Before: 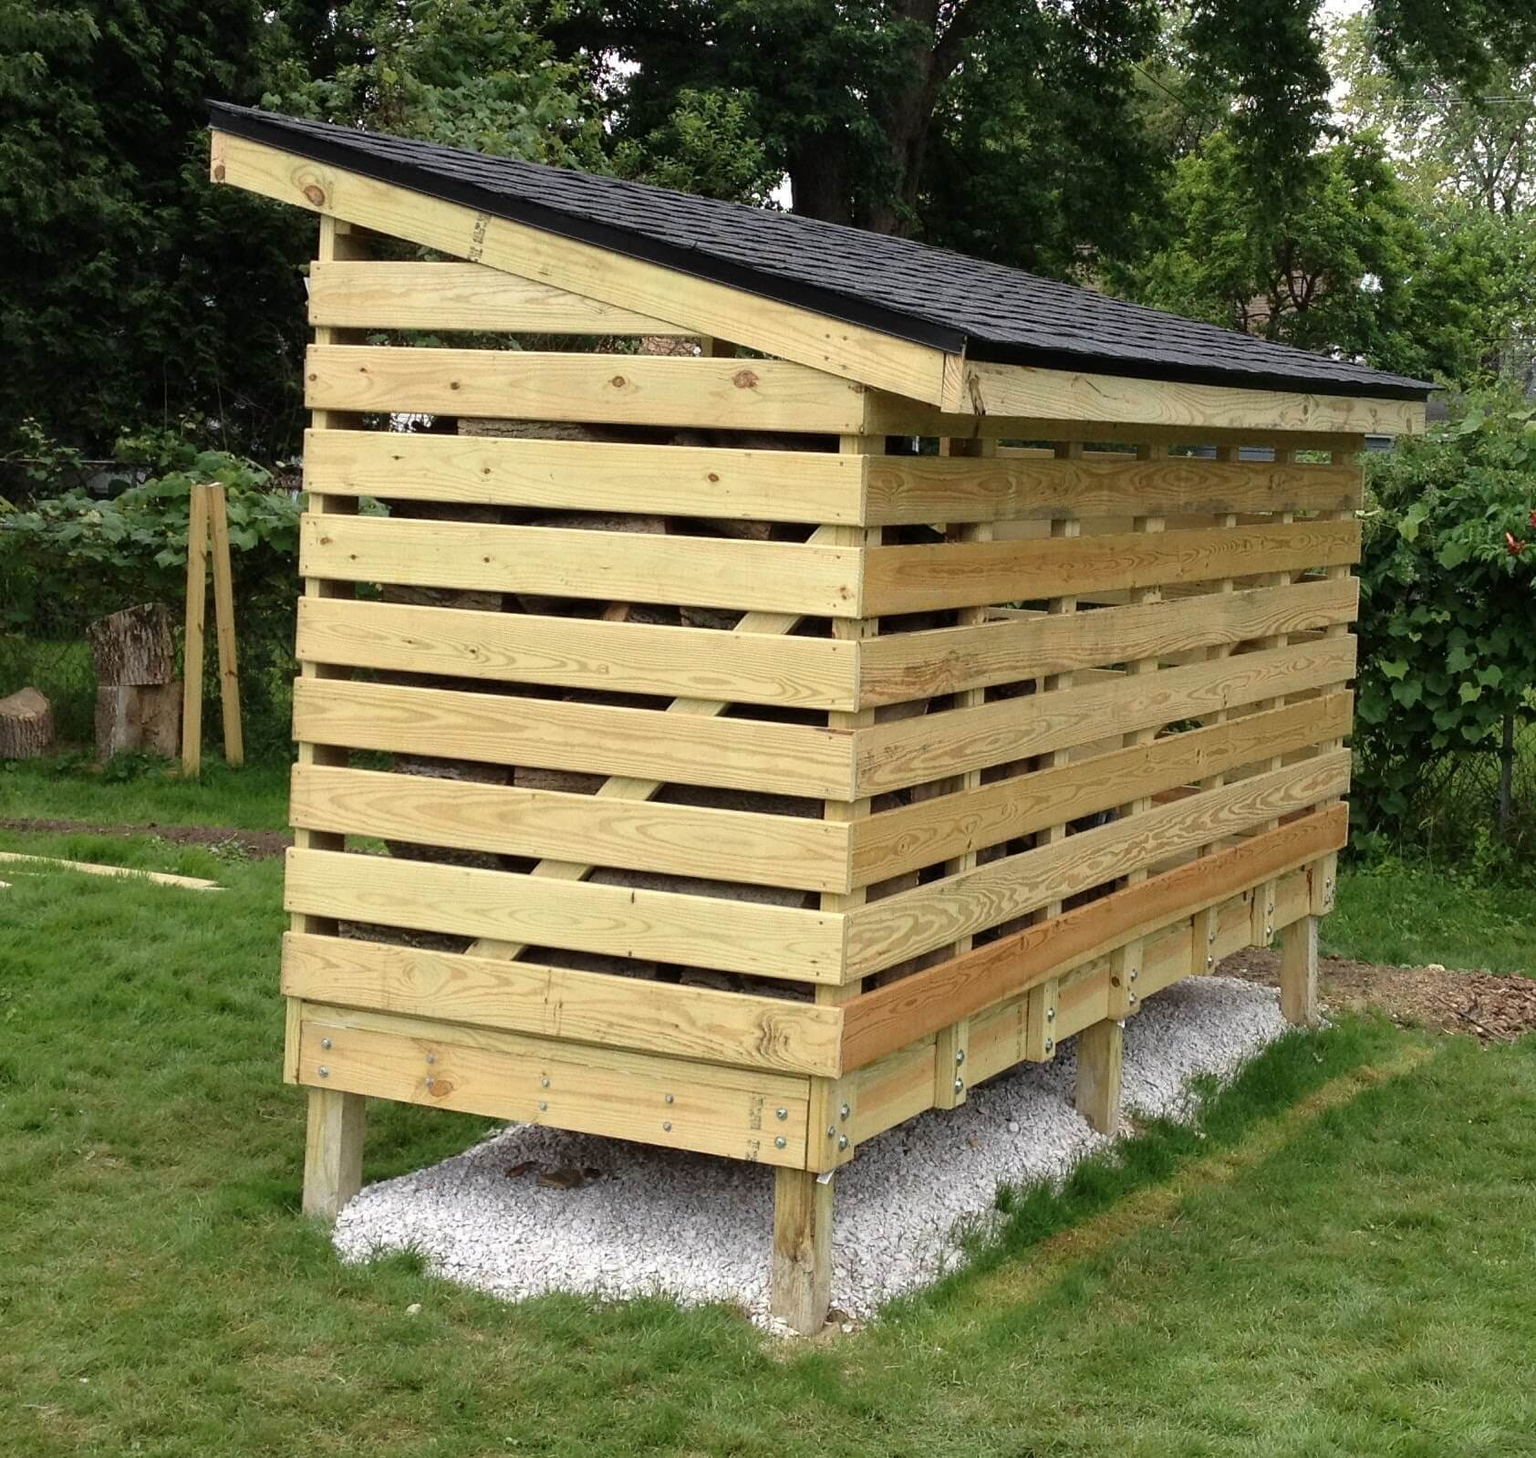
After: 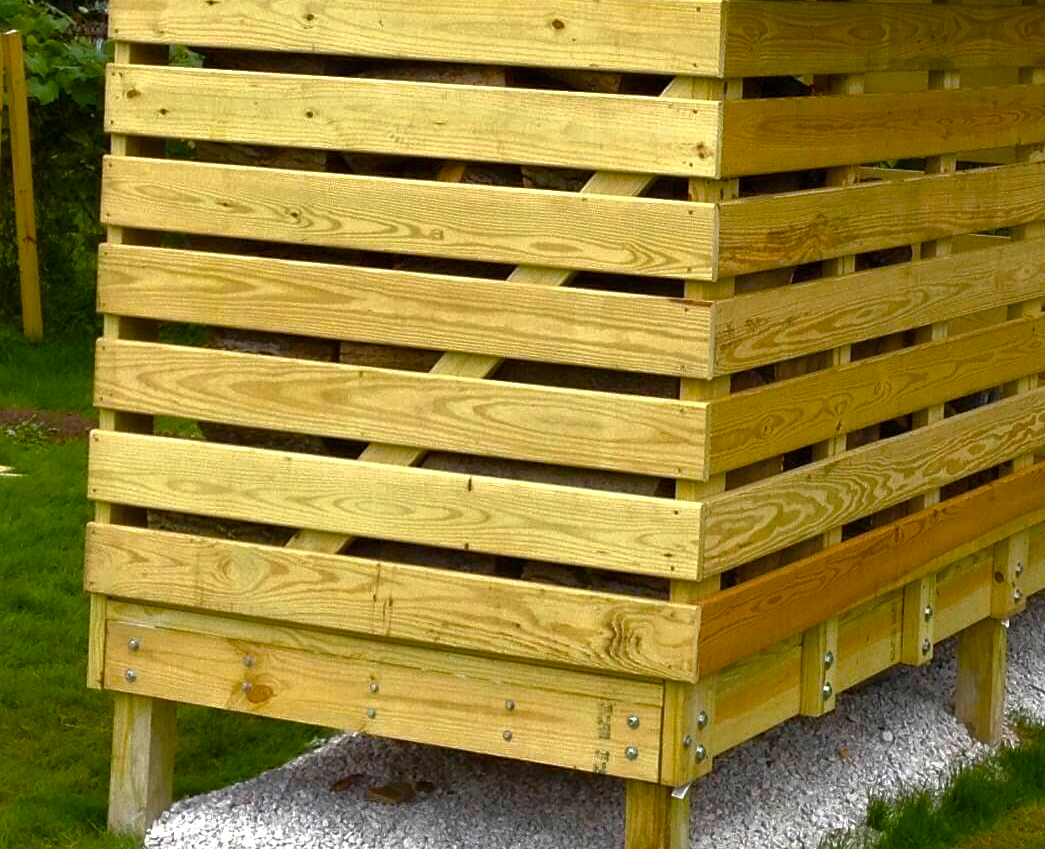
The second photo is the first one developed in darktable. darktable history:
color balance rgb: linear chroma grading › shadows 10%, linear chroma grading › highlights 10%, linear chroma grading › global chroma 15%, linear chroma grading › mid-tones 15%, perceptual saturation grading › global saturation 40%, perceptual saturation grading › highlights -25%, perceptual saturation grading › mid-tones 35%, perceptual saturation grading › shadows 35%, perceptual brilliance grading › global brilliance 11.29%, global vibrance 11.29%
crop: left 13.312%, top 31.28%, right 24.627%, bottom 15.582%
tone curve: curves: ch0 [(0, 0) (0.91, 0.76) (0.997, 0.913)], color space Lab, linked channels, preserve colors none
